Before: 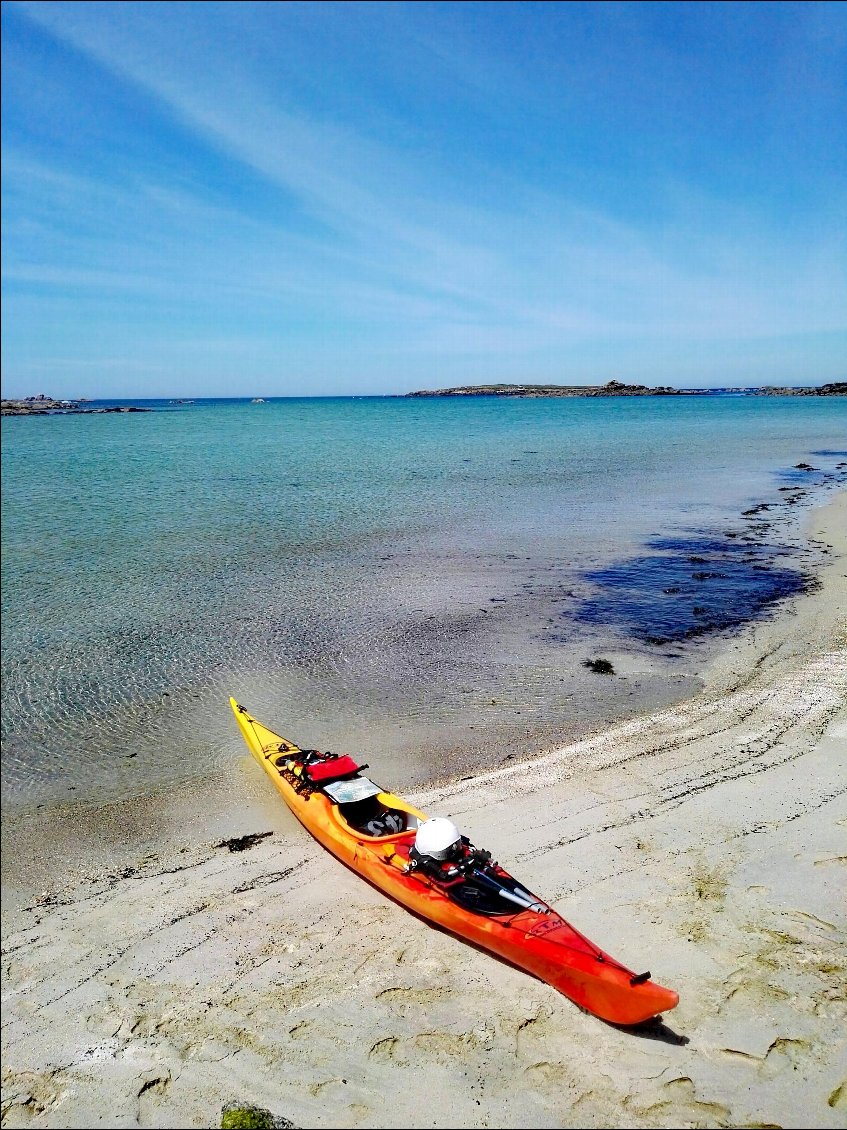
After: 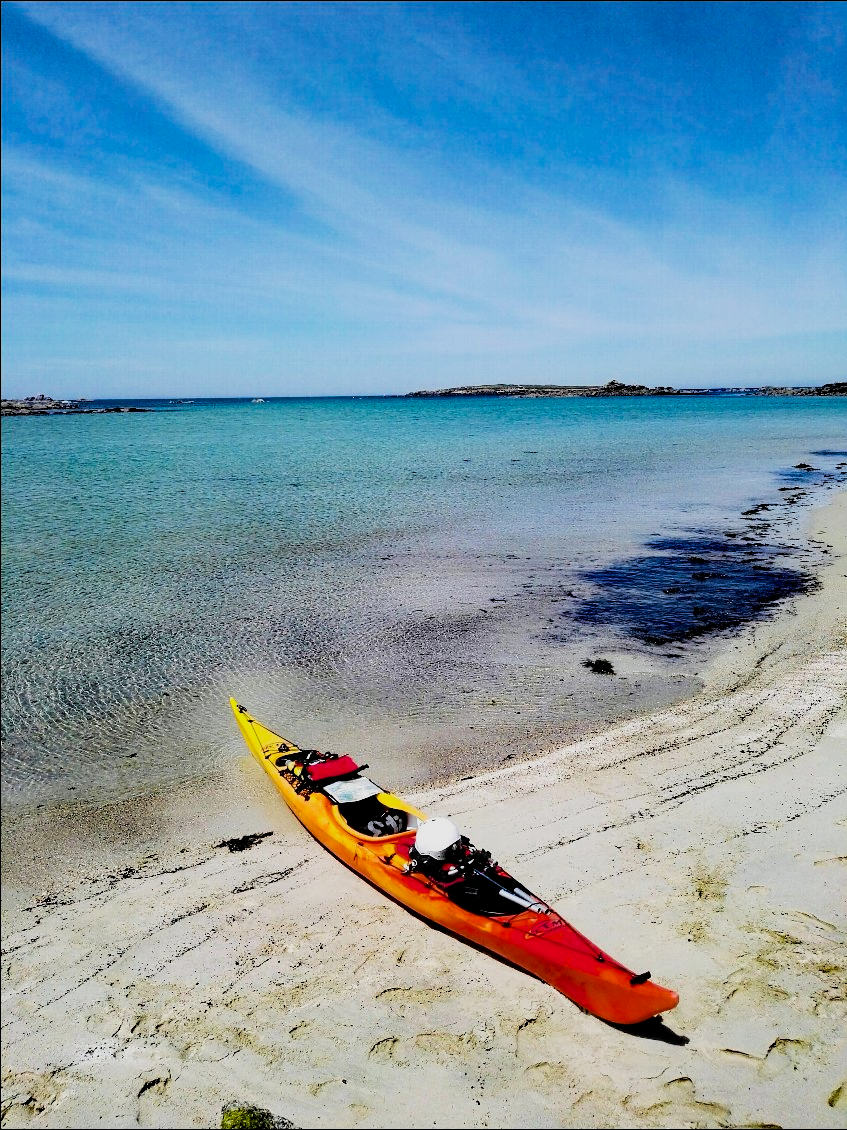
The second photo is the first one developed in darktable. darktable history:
filmic rgb: black relative exposure -5 EV, hardness 2.88, contrast 1.4, highlights saturation mix -30%
color balance rgb: perceptual saturation grading › global saturation 8.89%, saturation formula JzAzBz (2021)
